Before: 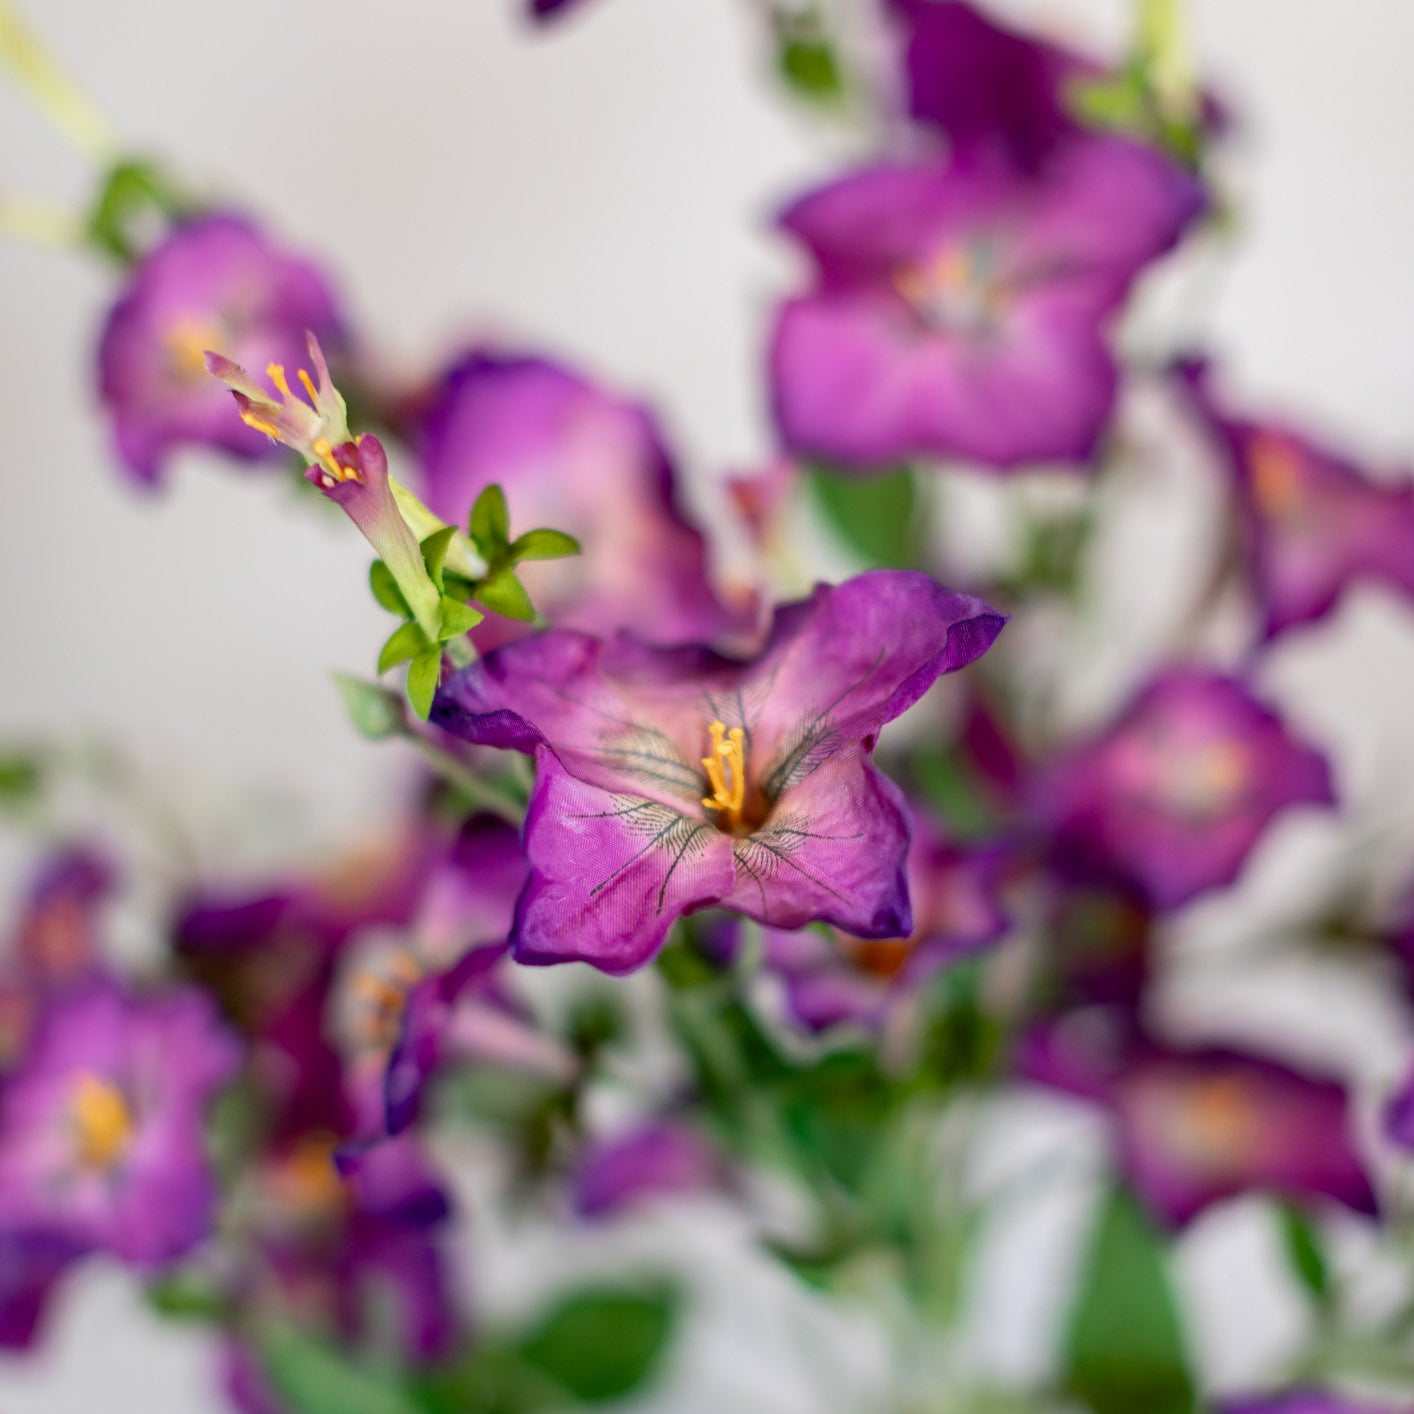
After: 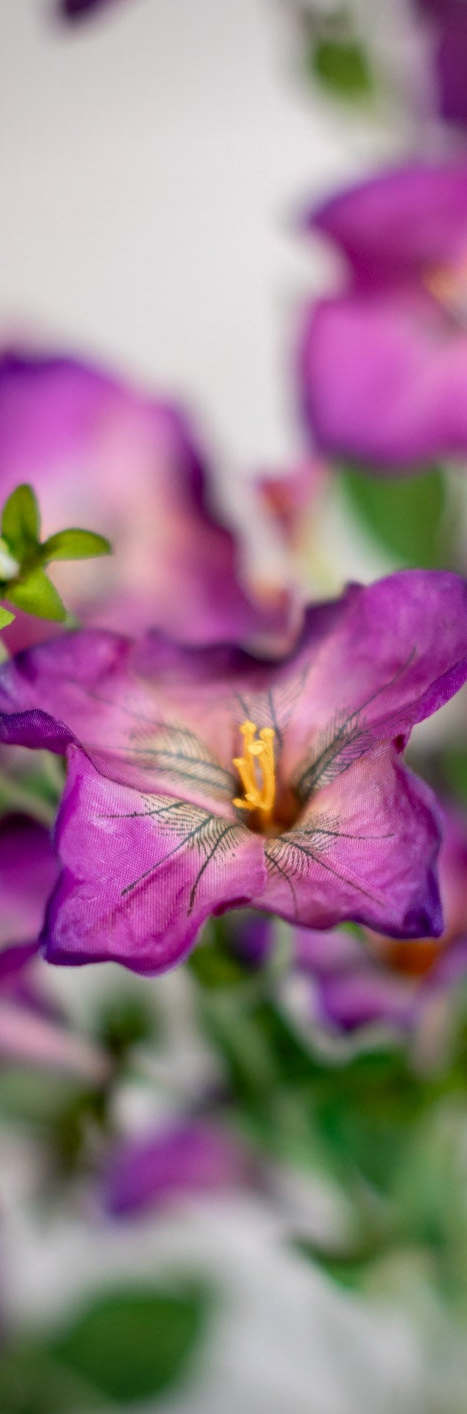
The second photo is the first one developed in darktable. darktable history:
crop: left 33.225%, right 33.685%
vignetting: on, module defaults
